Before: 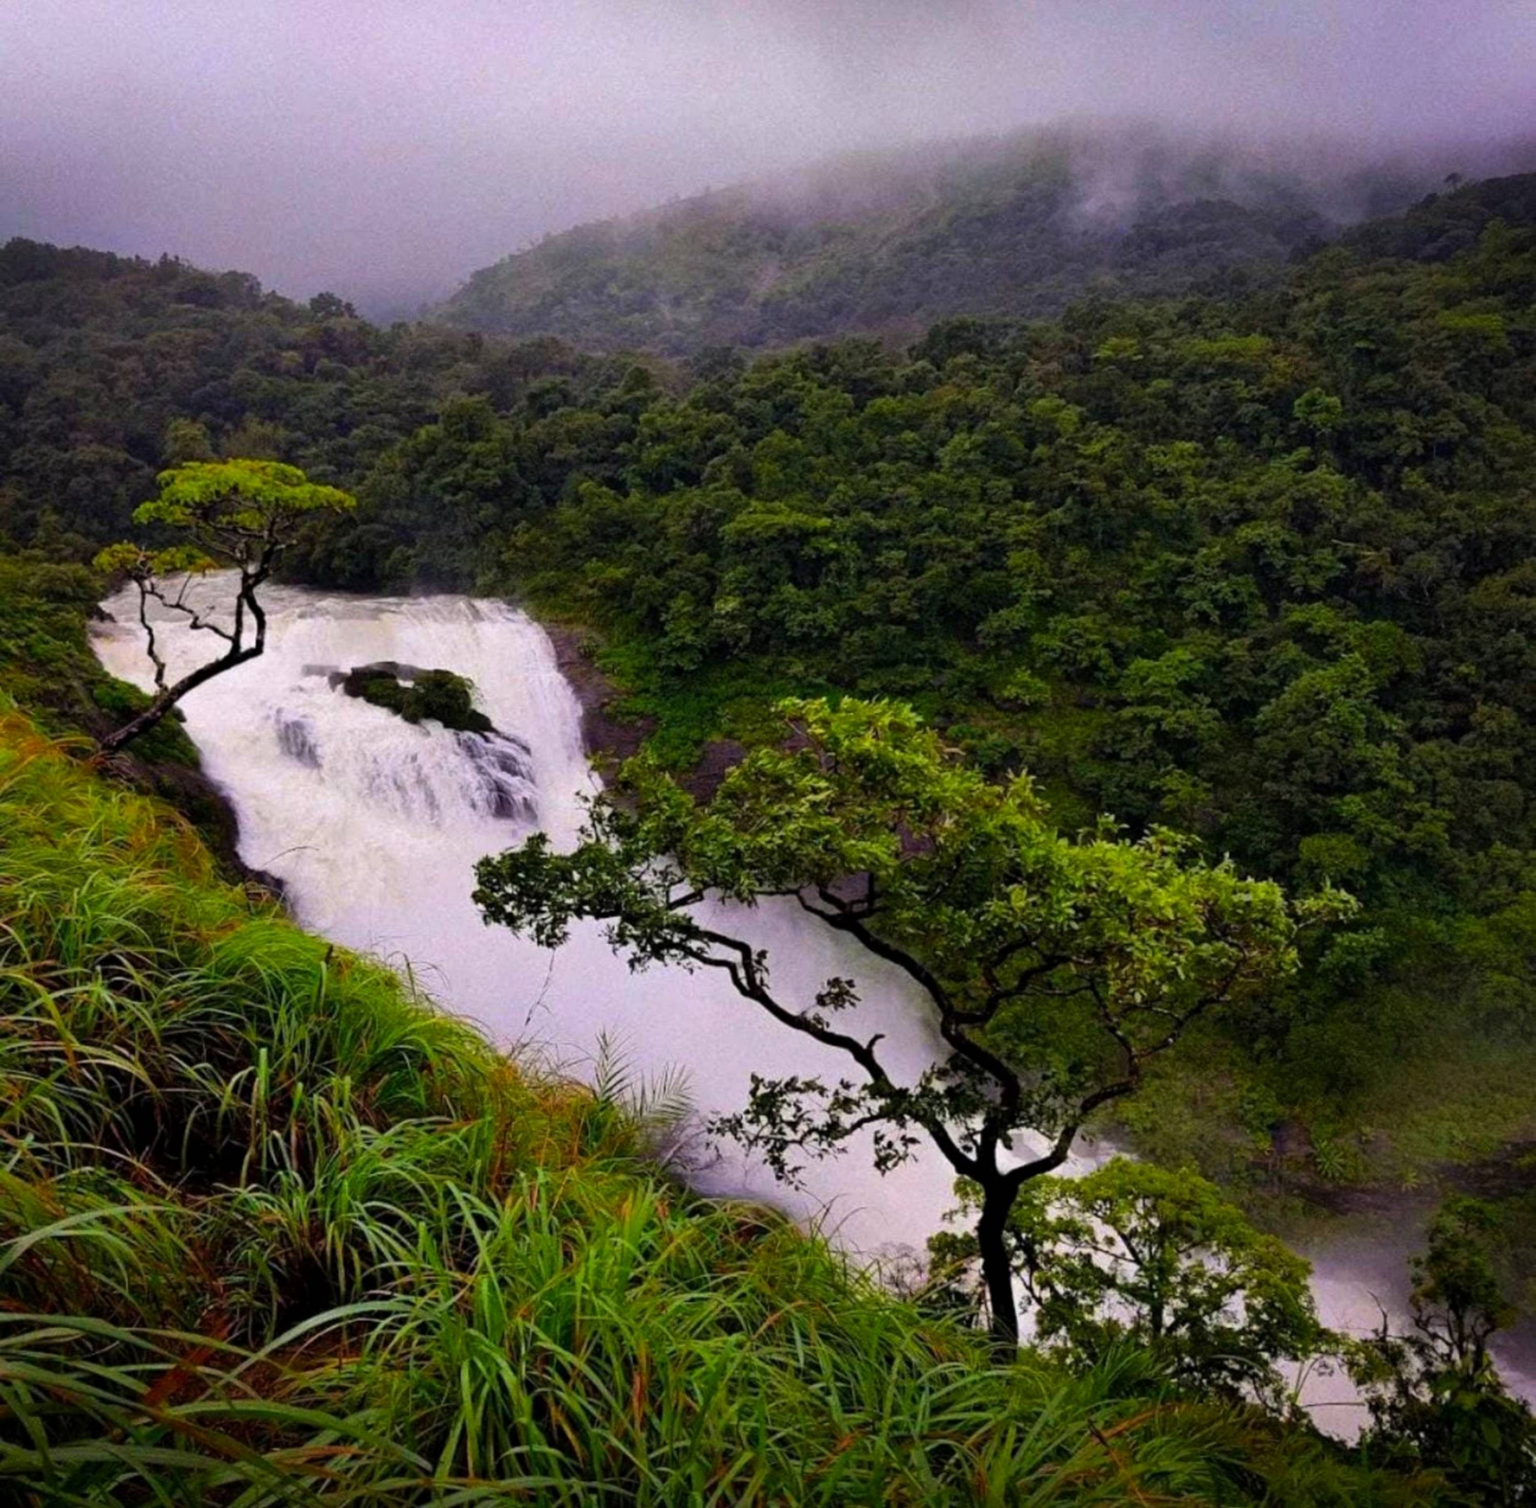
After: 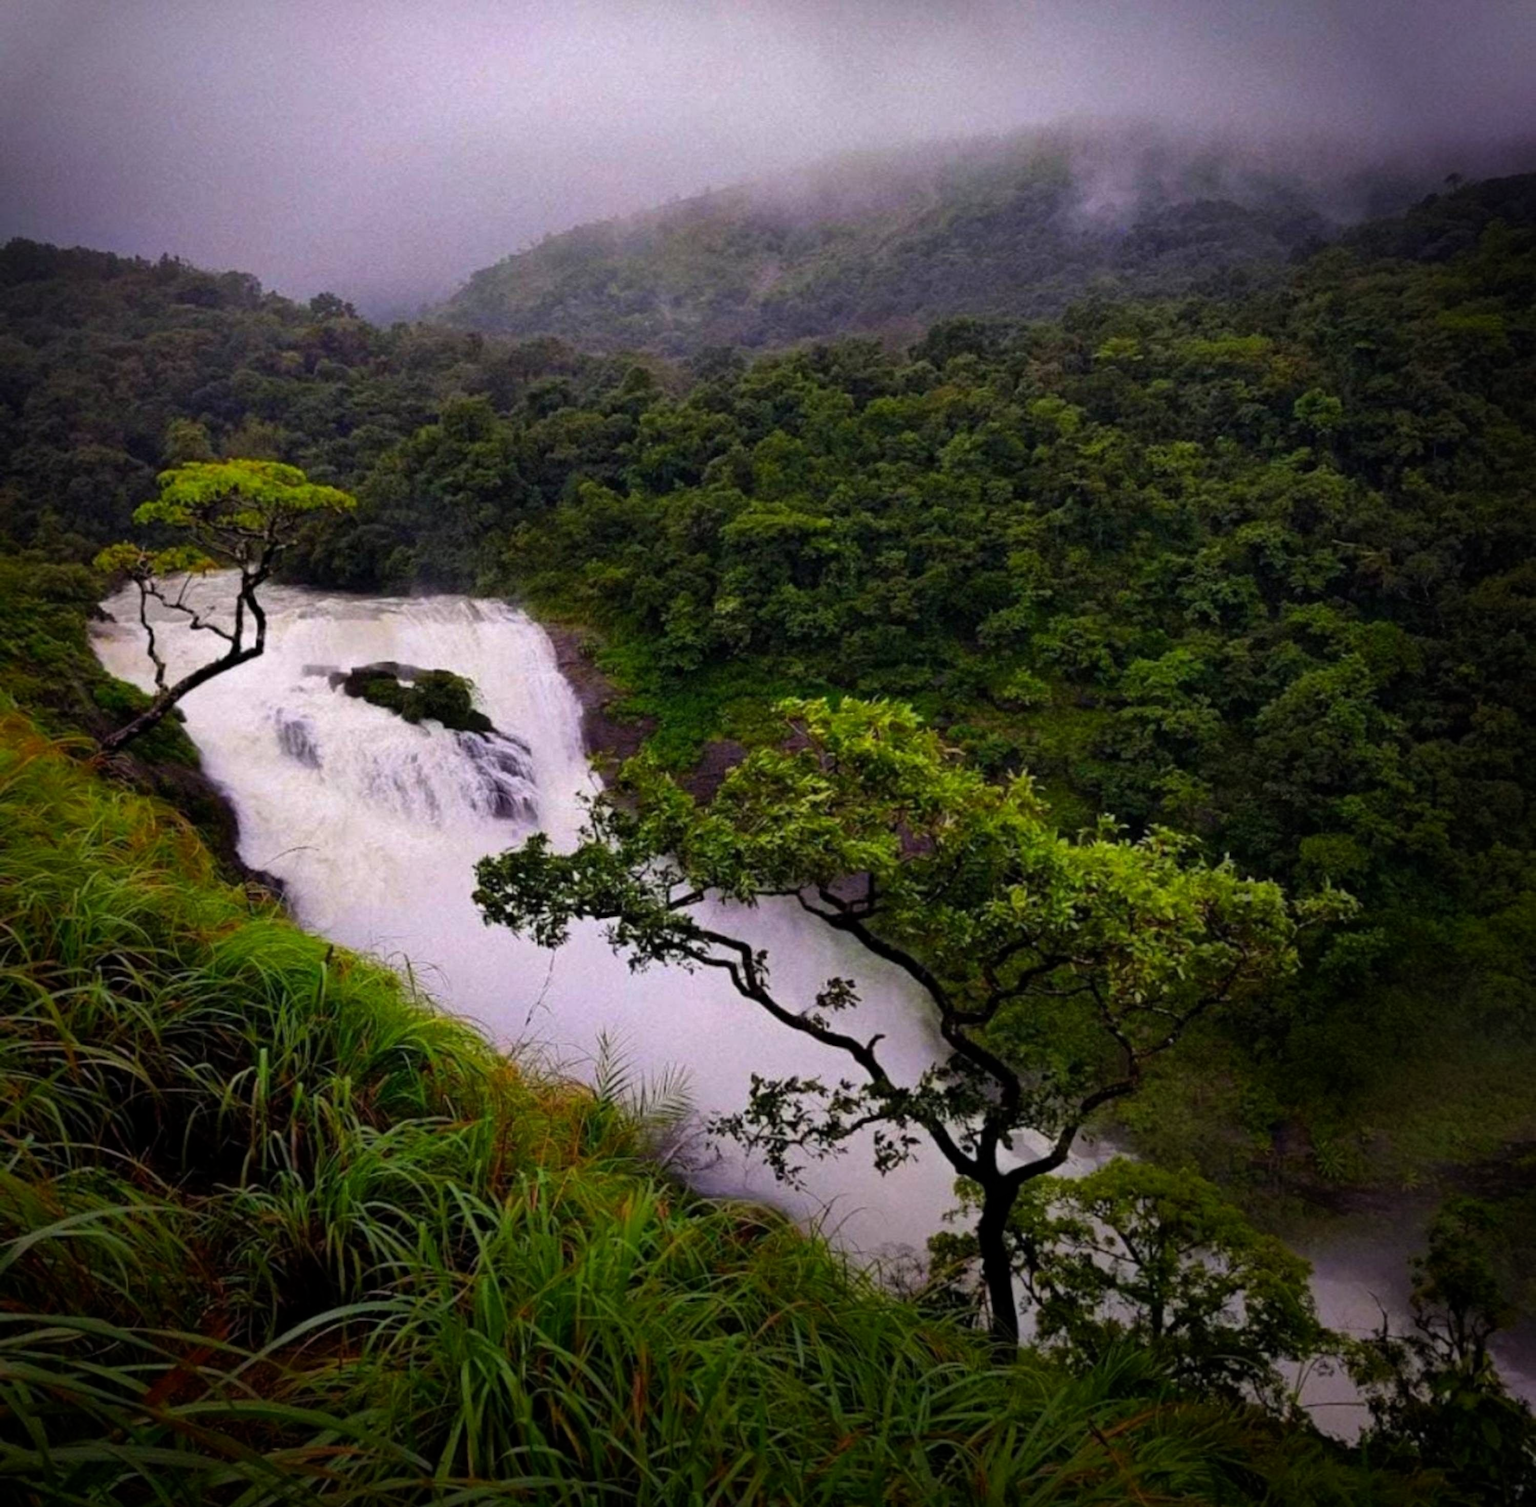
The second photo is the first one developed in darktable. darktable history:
vignetting: fall-off start 65.93%, fall-off radius 39.77%, brightness -0.64, saturation -0.009, center (-0.064, -0.312), automatic ratio true, width/height ratio 0.665
